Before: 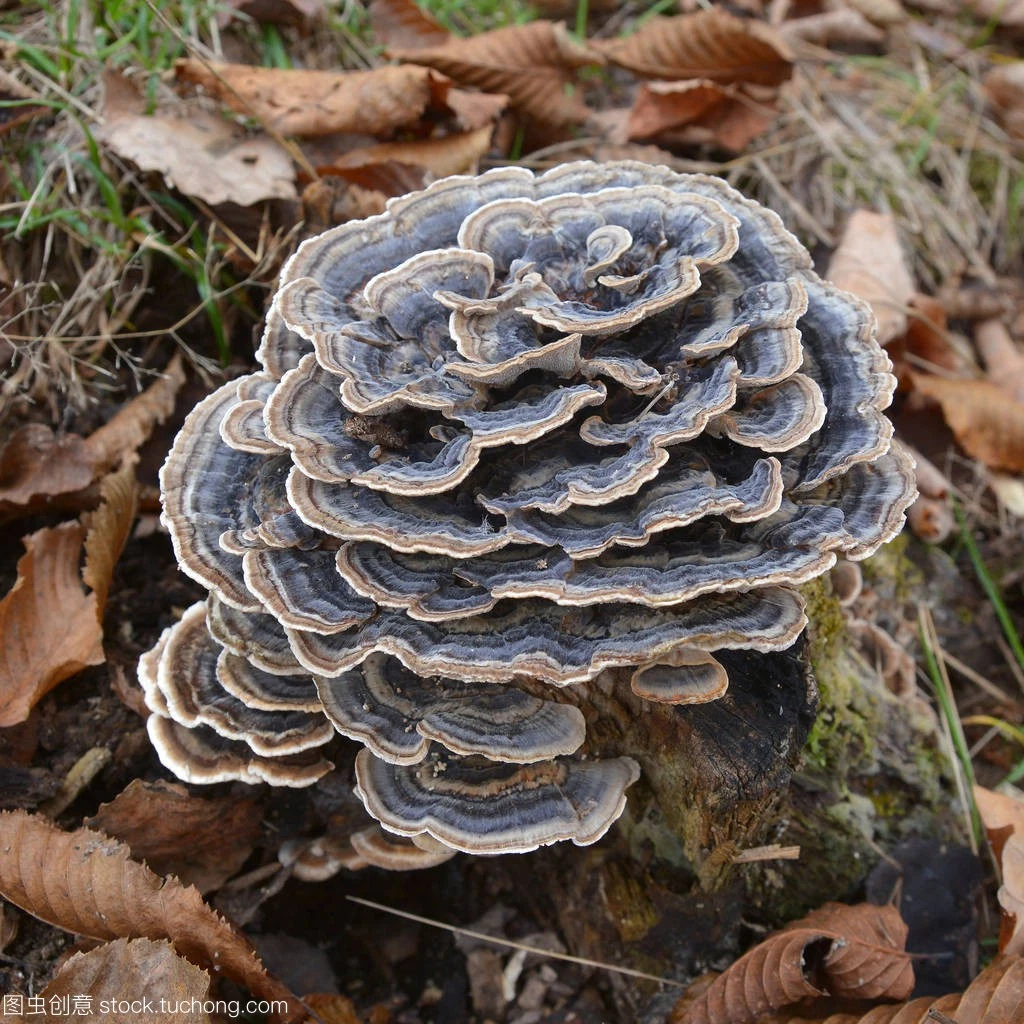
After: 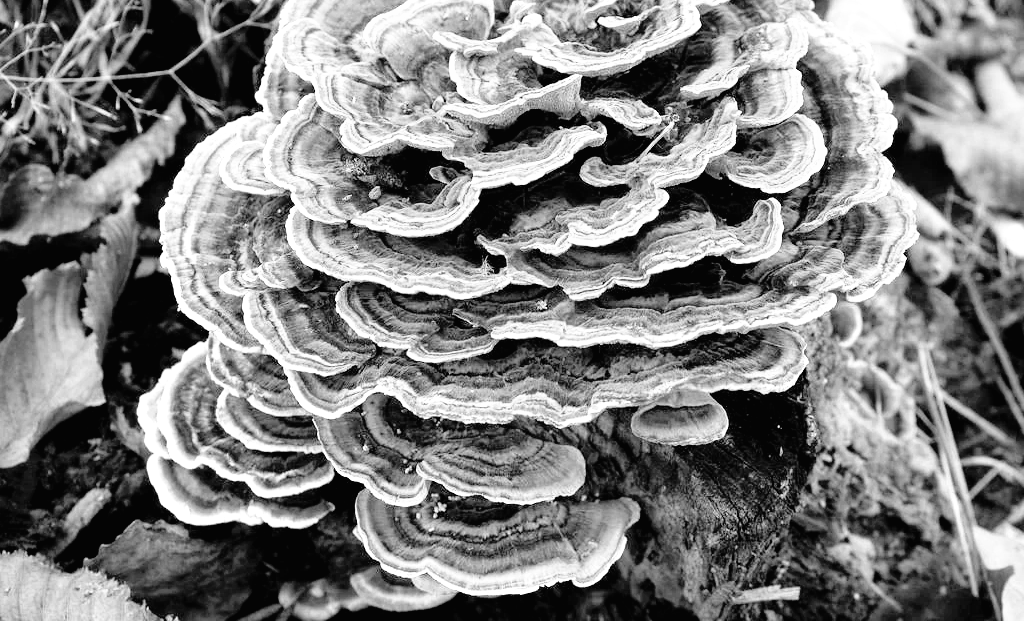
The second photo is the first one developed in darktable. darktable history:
white balance: red 0.925, blue 1.046
tone equalizer: on, module defaults
filmic rgb: black relative exposure -3.63 EV, white relative exposure 2.16 EV, hardness 3.62
monochrome: a -35.87, b 49.73, size 1.7
crop and rotate: top 25.357%, bottom 13.942%
levels: levels [0, 0.397, 0.955]
color zones: curves: ch0 [(0, 0.5) (0.143, 0.5) (0.286, 0.5) (0.429, 0.5) (0.571, 0.5) (0.714, 0.476) (0.857, 0.5) (1, 0.5)]; ch2 [(0, 0.5) (0.143, 0.5) (0.286, 0.5) (0.429, 0.5) (0.571, 0.5) (0.714, 0.487) (0.857, 0.5) (1, 0.5)]
exposure: exposure 0.564 EV, compensate highlight preservation false
